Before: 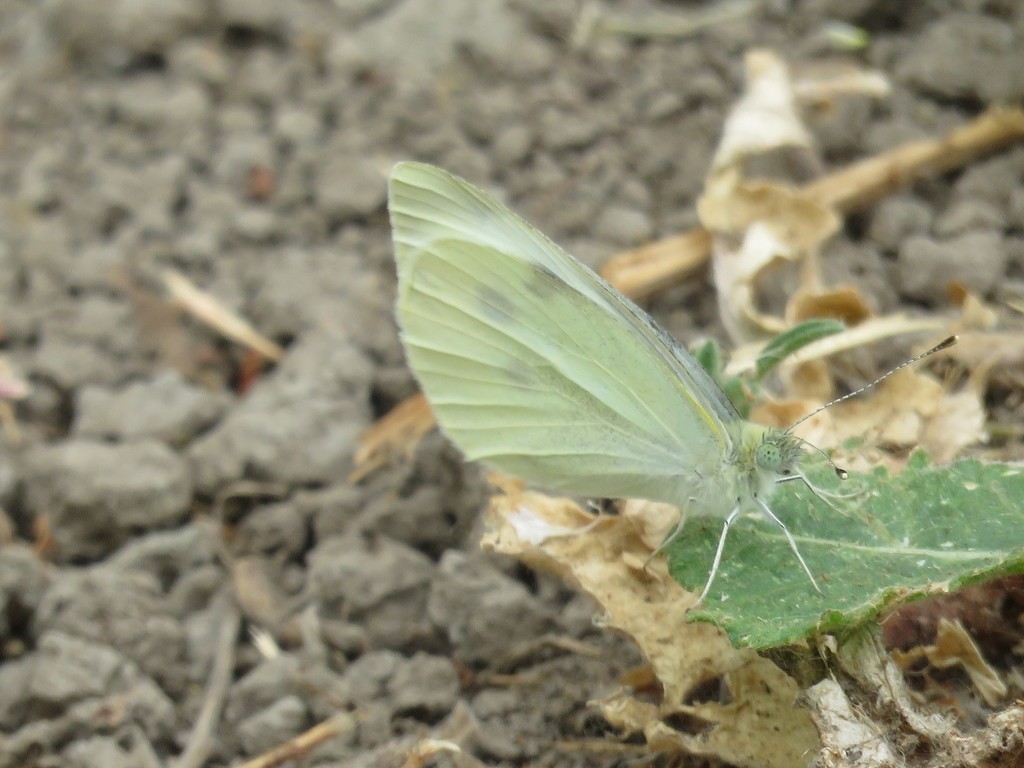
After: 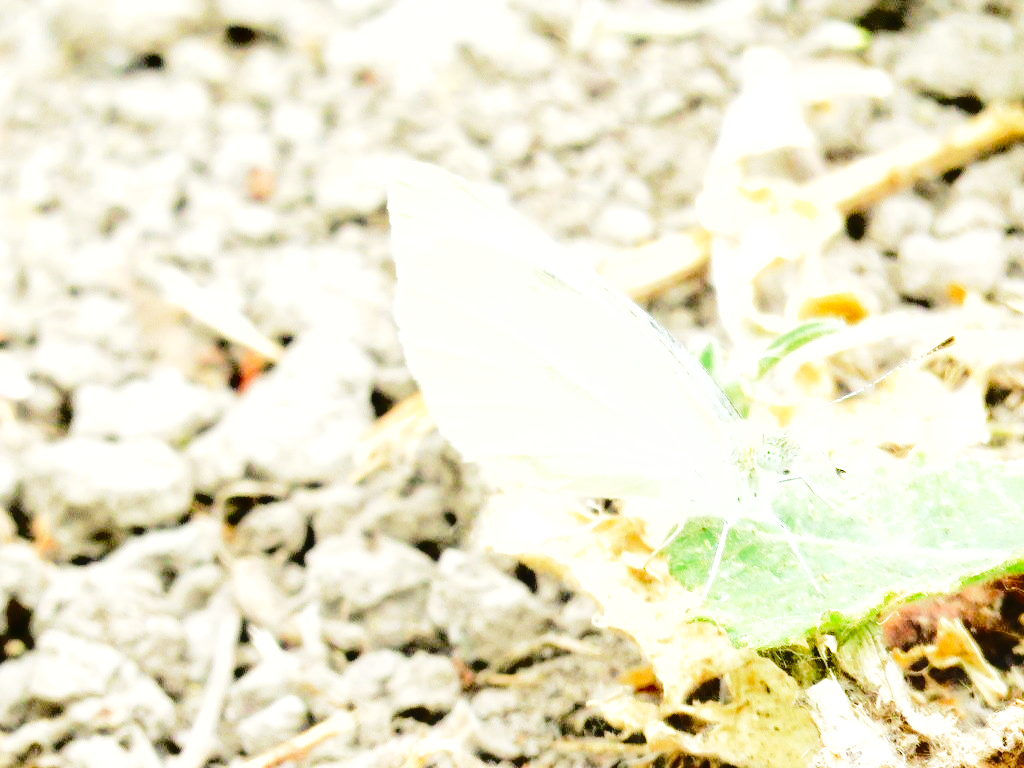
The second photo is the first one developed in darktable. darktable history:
tone curve: curves: ch0 [(0, 0) (0.003, 0.061) (0.011, 0.065) (0.025, 0.066) (0.044, 0.077) (0.069, 0.092) (0.1, 0.106) (0.136, 0.125) (0.177, 0.16) (0.224, 0.206) (0.277, 0.272) (0.335, 0.356) (0.399, 0.472) (0.468, 0.59) (0.543, 0.686) (0.623, 0.766) (0.709, 0.832) (0.801, 0.886) (0.898, 0.929) (1, 1)], color space Lab, linked channels, preserve colors none
base curve: curves: ch0 [(0, 0) (0.04, 0.03) (0.133, 0.232) (0.448, 0.748) (0.843, 0.968) (1, 1)], preserve colors none
exposure: black level correction 0, exposure 1.562 EV, compensate highlight preservation false
shadows and highlights: radius 337.14, shadows 28.46, soften with gaussian
